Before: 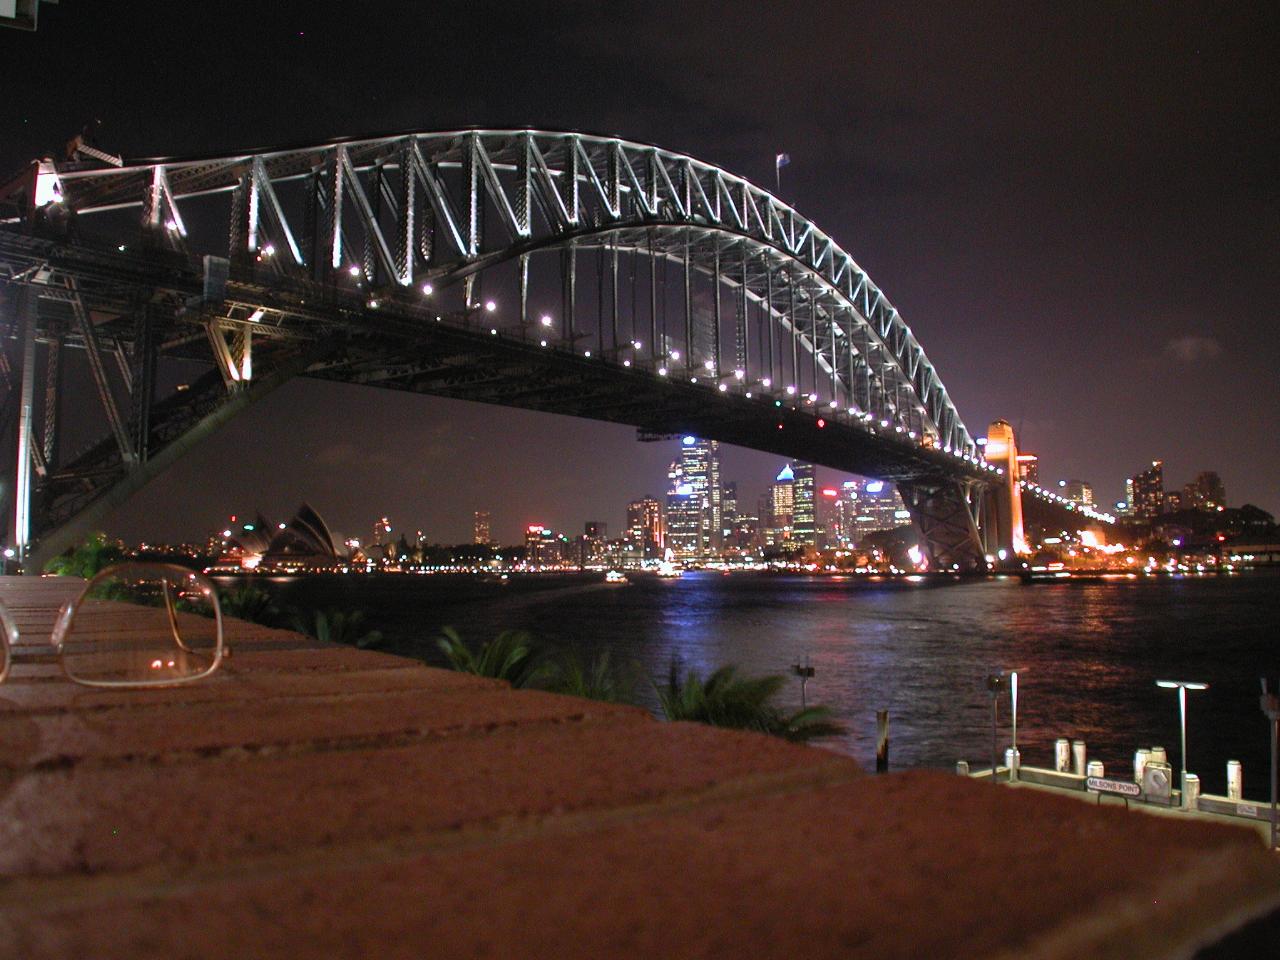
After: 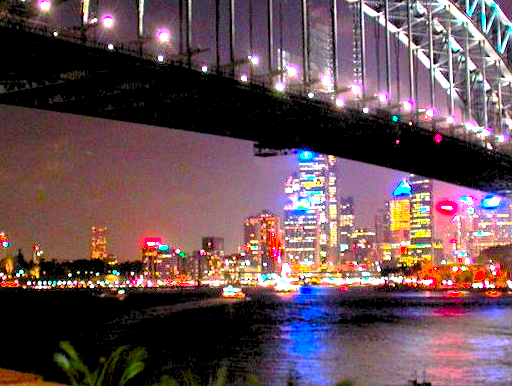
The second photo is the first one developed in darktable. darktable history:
crop: left 29.942%, top 29.731%, right 30.003%, bottom 30.046%
base curve: curves: ch0 [(0, 0) (0.841, 0.609) (1, 1)], preserve colors none
exposure: black level correction 0.001, exposure 1.716 EV, compensate highlight preservation false
color balance rgb: perceptual saturation grading › global saturation 39.895%, global vibrance 40.163%
contrast brightness saturation: contrast 0.3
levels: levels [0.093, 0.434, 0.988]
